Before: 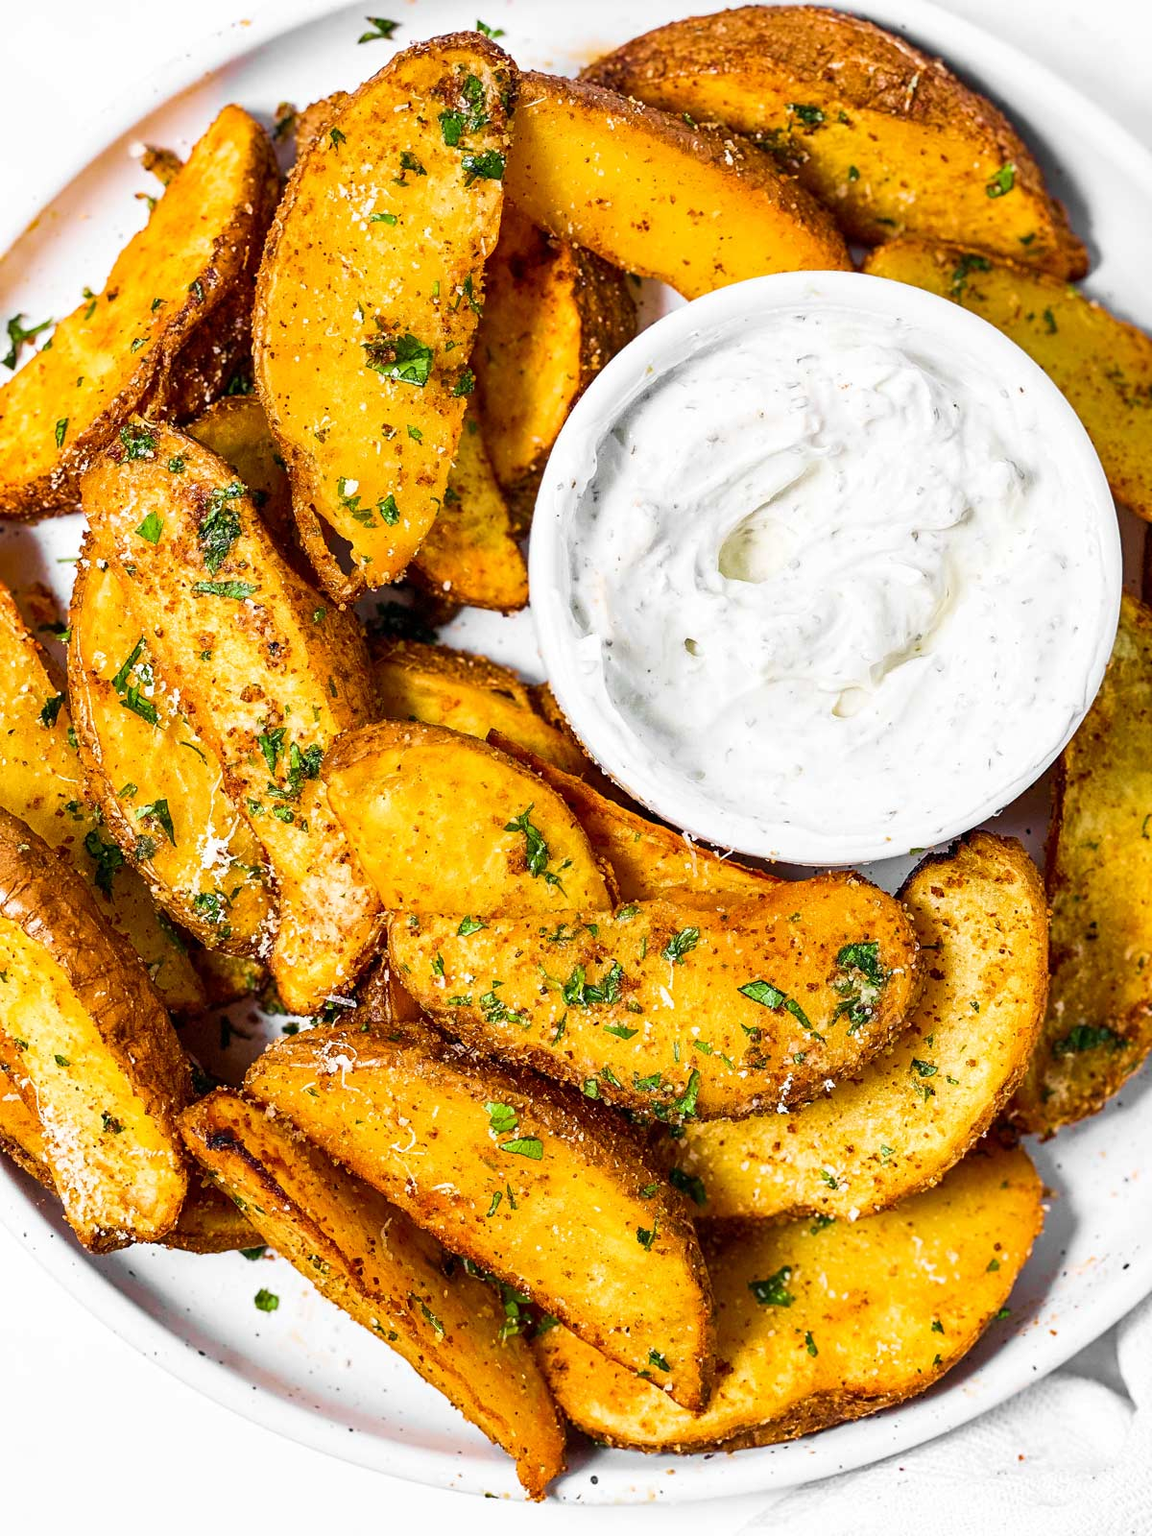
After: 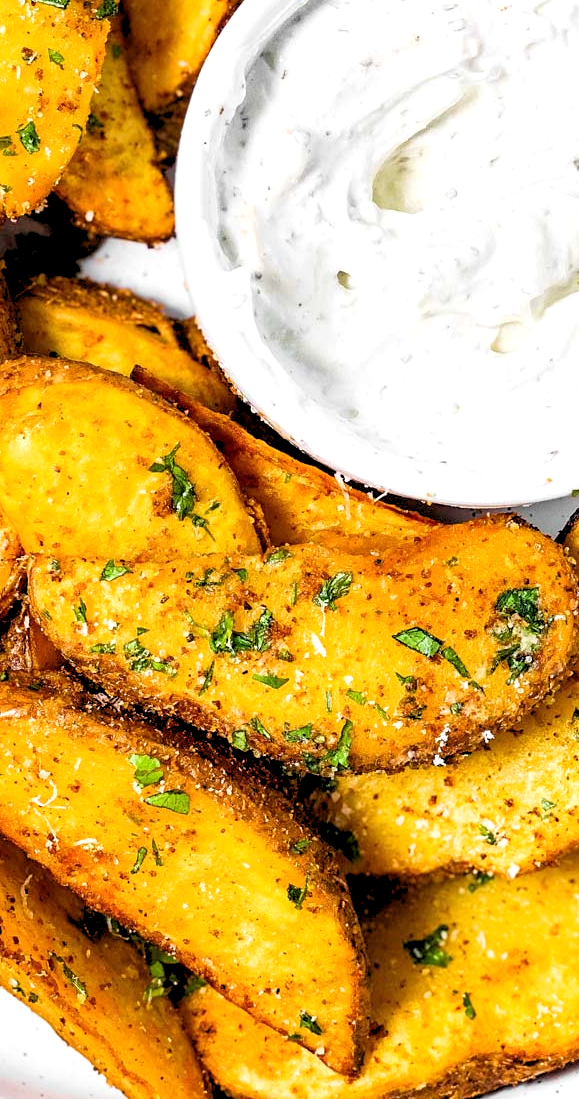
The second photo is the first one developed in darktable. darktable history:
crop: left 31.379%, top 24.658%, right 20.326%, bottom 6.628%
rgb levels: levels [[0.013, 0.434, 0.89], [0, 0.5, 1], [0, 0.5, 1]]
